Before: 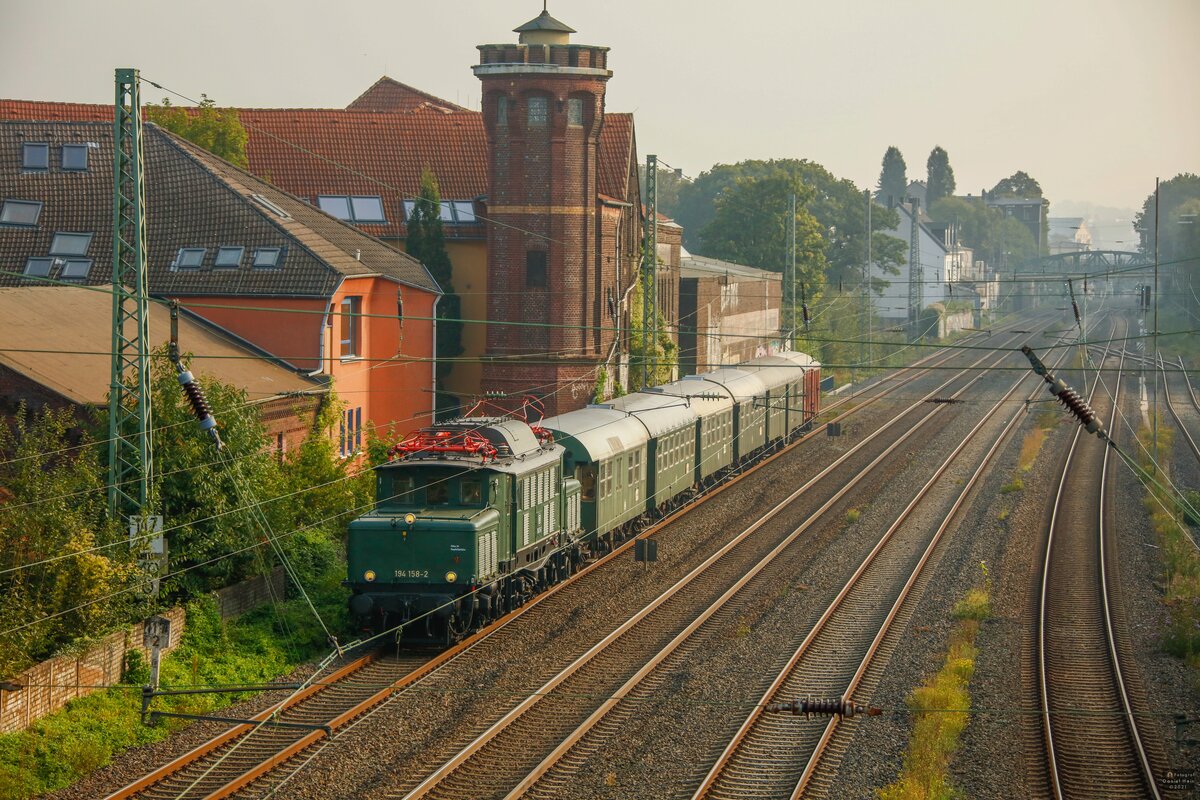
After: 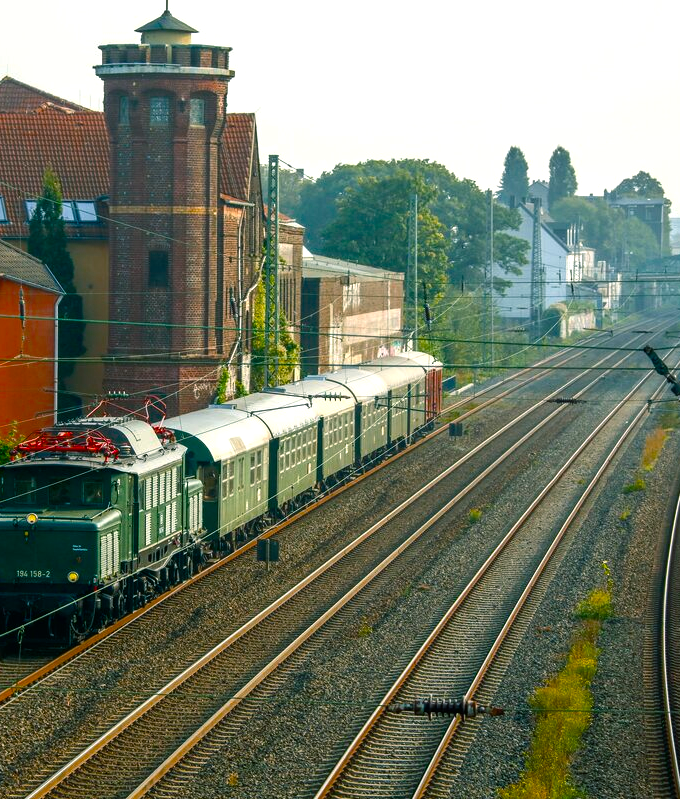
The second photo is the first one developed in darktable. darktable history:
exposure: exposure 0.298 EV, compensate highlight preservation false
crop: left 31.502%, top 0.015%, right 11.826%
color balance rgb: shadows lift › chroma 0.704%, shadows lift › hue 111.63°, power › luminance -7.688%, power › chroma 2.261%, power › hue 220.25°, perceptual saturation grading › global saturation 30.679%, perceptual brilliance grading › global brilliance 4.554%, global vibrance 9.376%, contrast 15.073%, saturation formula JzAzBz (2021)
